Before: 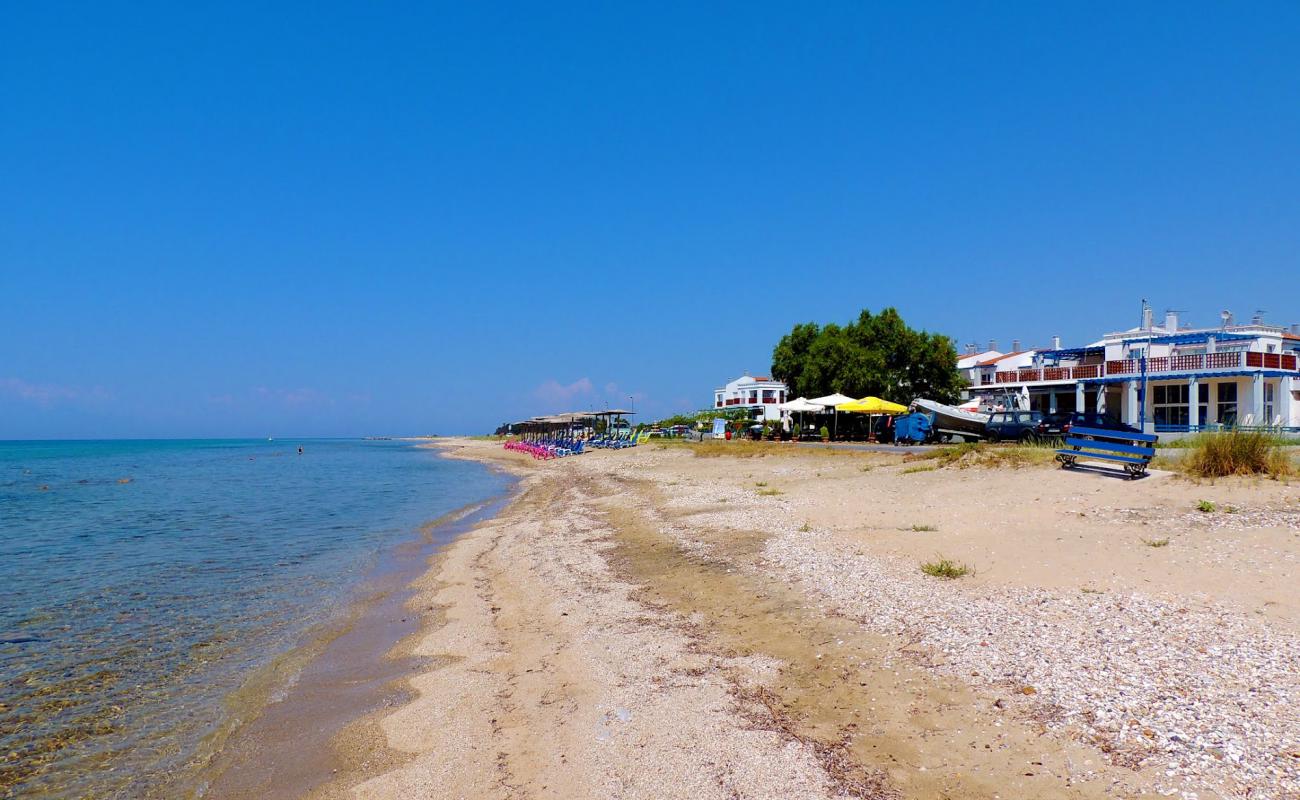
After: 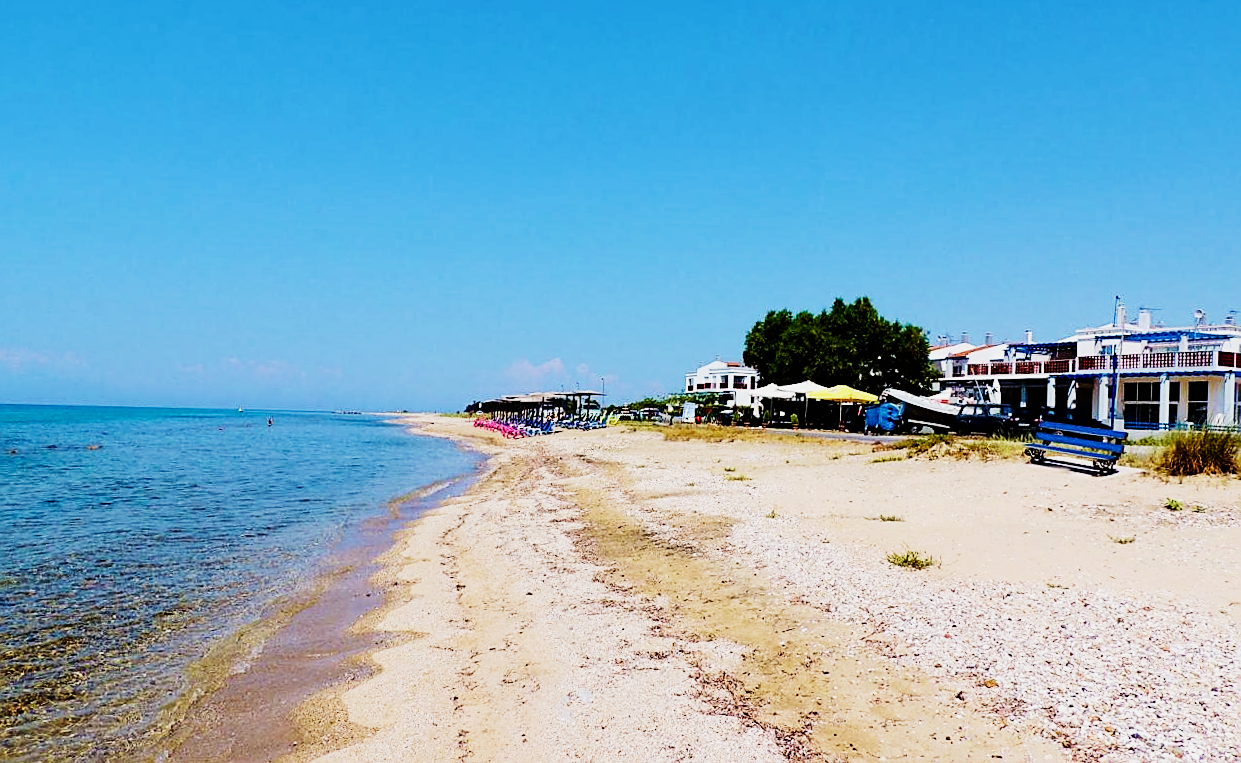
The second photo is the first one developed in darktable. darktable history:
crop and rotate: angle -1.69°
sigmoid: contrast 1.81, skew -0.21, preserve hue 0%, red attenuation 0.1, red rotation 0.035, green attenuation 0.1, green rotation -0.017, blue attenuation 0.15, blue rotation -0.052, base primaries Rec2020
sharpen: on, module defaults
tone equalizer: -8 EV -0.75 EV, -7 EV -0.7 EV, -6 EV -0.6 EV, -5 EV -0.4 EV, -3 EV 0.4 EV, -2 EV 0.6 EV, -1 EV 0.7 EV, +0 EV 0.75 EV, edges refinement/feathering 500, mask exposure compensation -1.57 EV, preserve details no
velvia: on, module defaults
